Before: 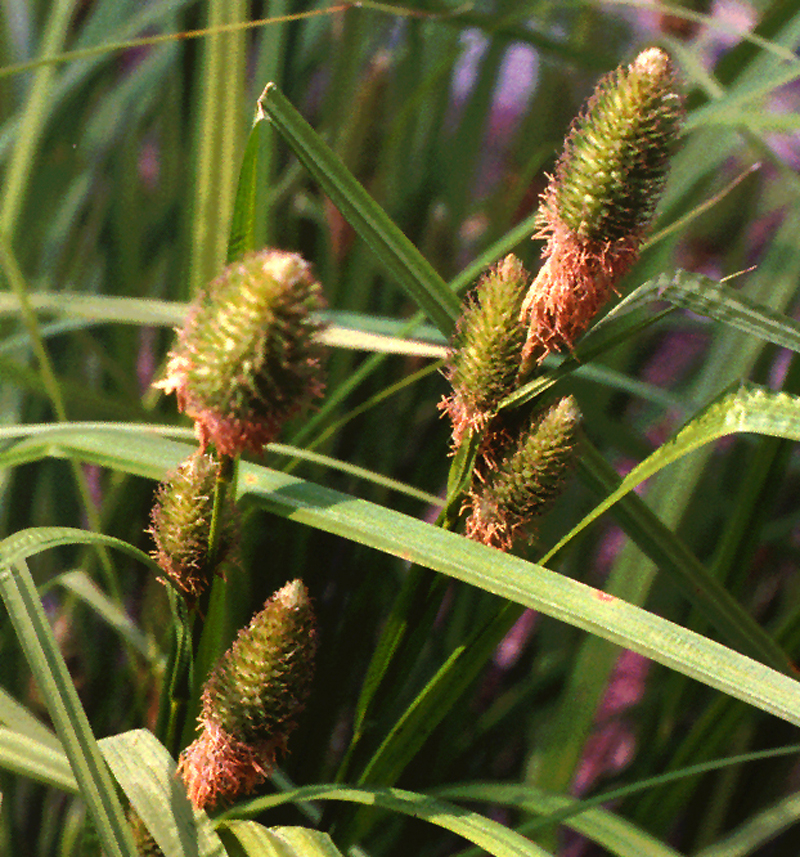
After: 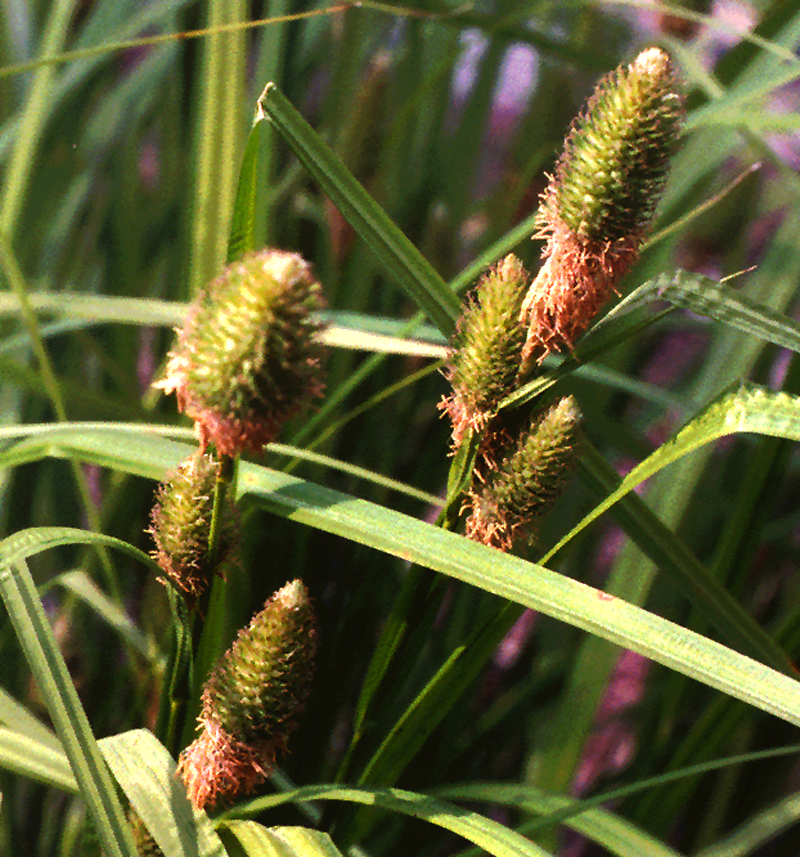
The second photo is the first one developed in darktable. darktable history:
tone equalizer: -8 EV -0.44 EV, -7 EV -0.396 EV, -6 EV -0.324 EV, -5 EV -0.232 EV, -3 EV 0.221 EV, -2 EV 0.309 EV, -1 EV 0.407 EV, +0 EV 0.395 EV, edges refinement/feathering 500, mask exposure compensation -1.57 EV, preserve details guided filter
